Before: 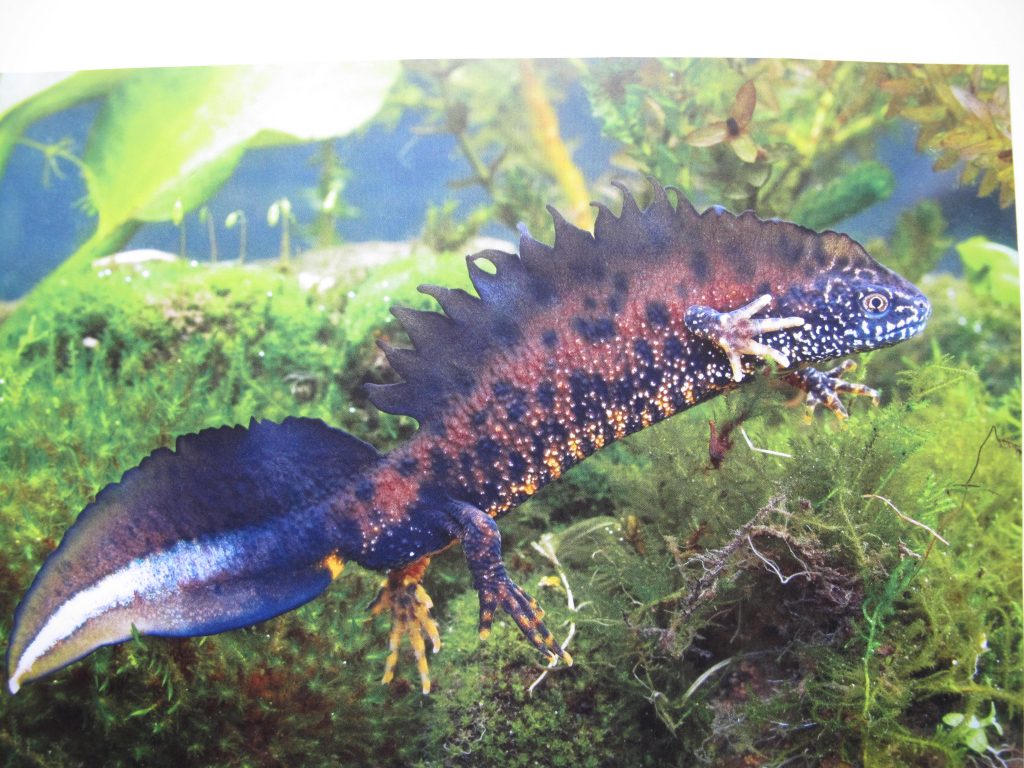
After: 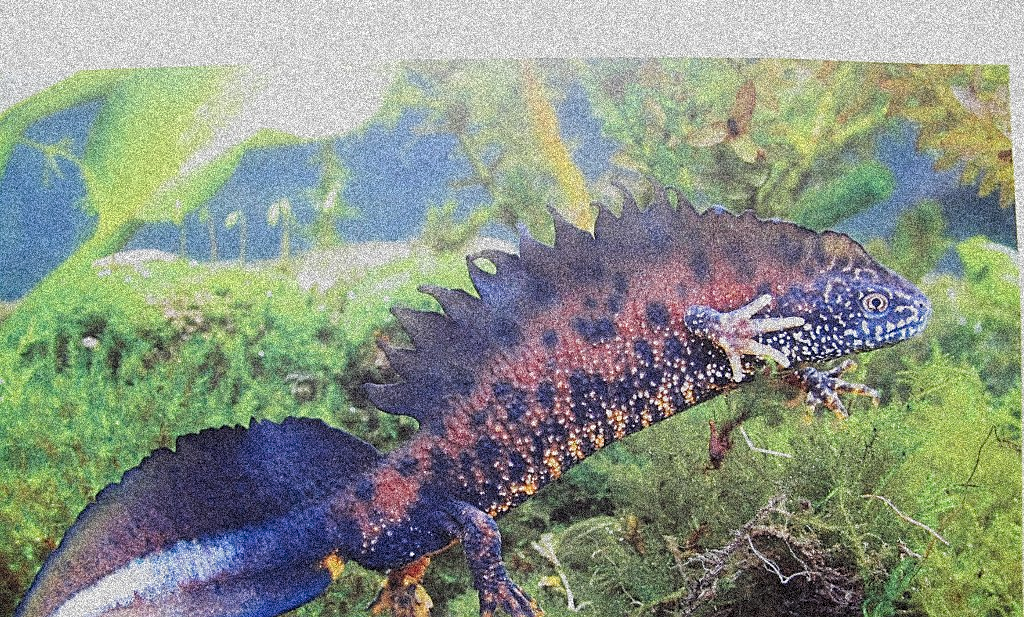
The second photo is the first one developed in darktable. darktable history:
filmic rgb: black relative exposure -7.65 EV, white relative exposure 4.56 EV, hardness 3.61
sharpen: radius 1.4, amount 1.25, threshold 0.7
grain: coarseness 3.75 ISO, strength 100%, mid-tones bias 0%
crop: bottom 19.644%
